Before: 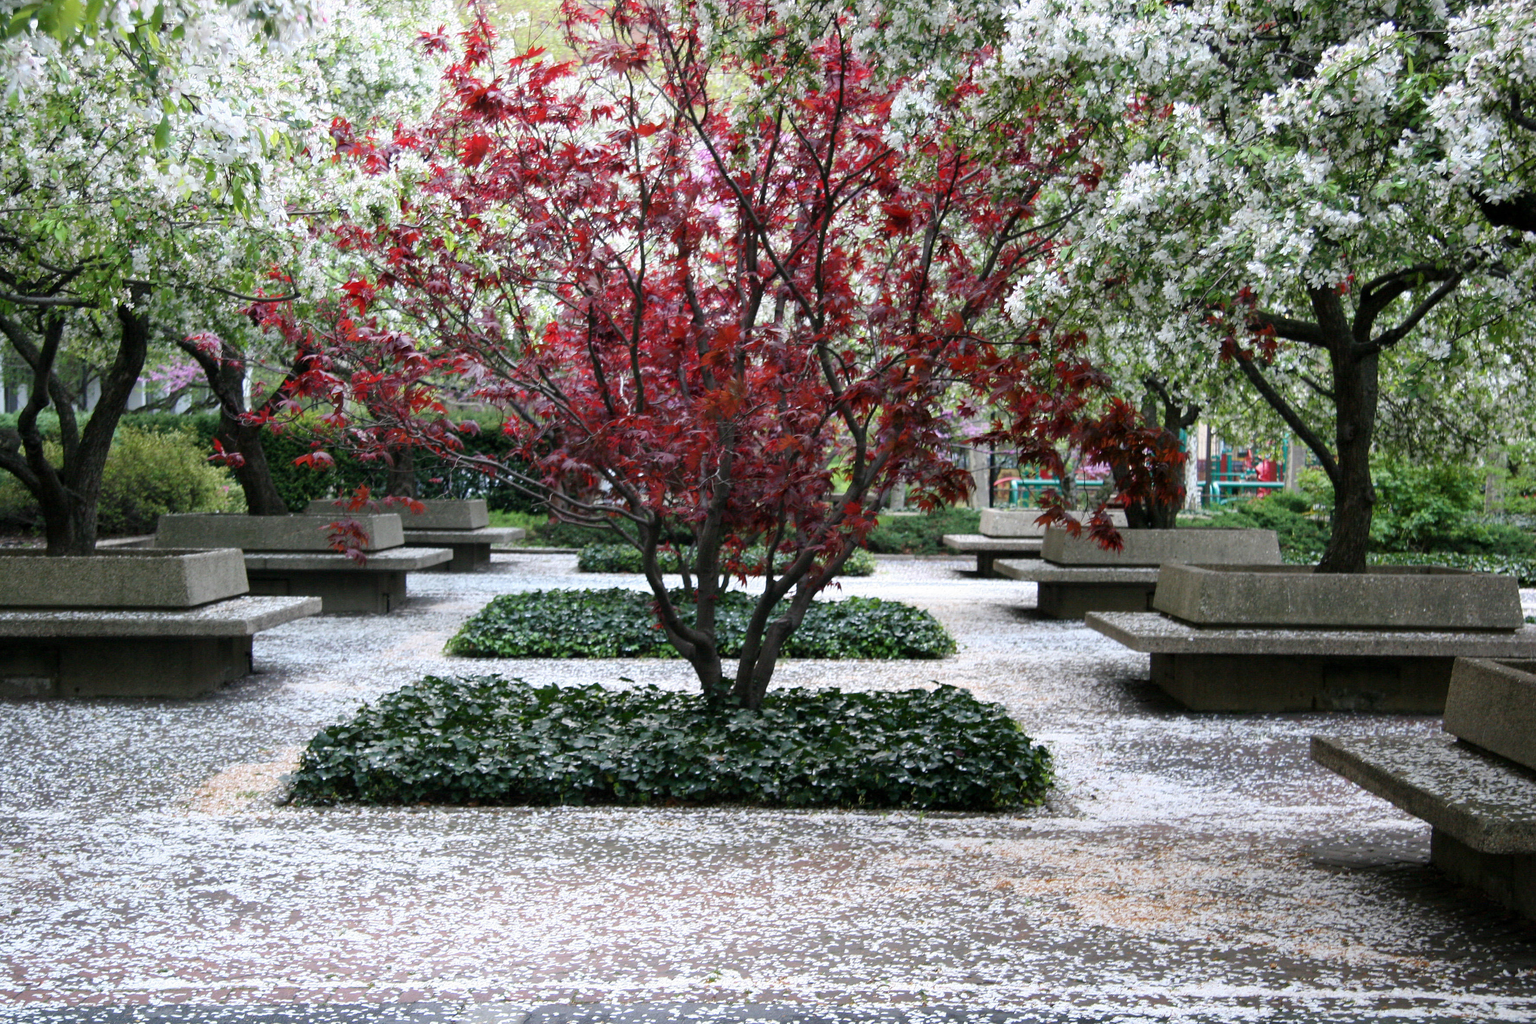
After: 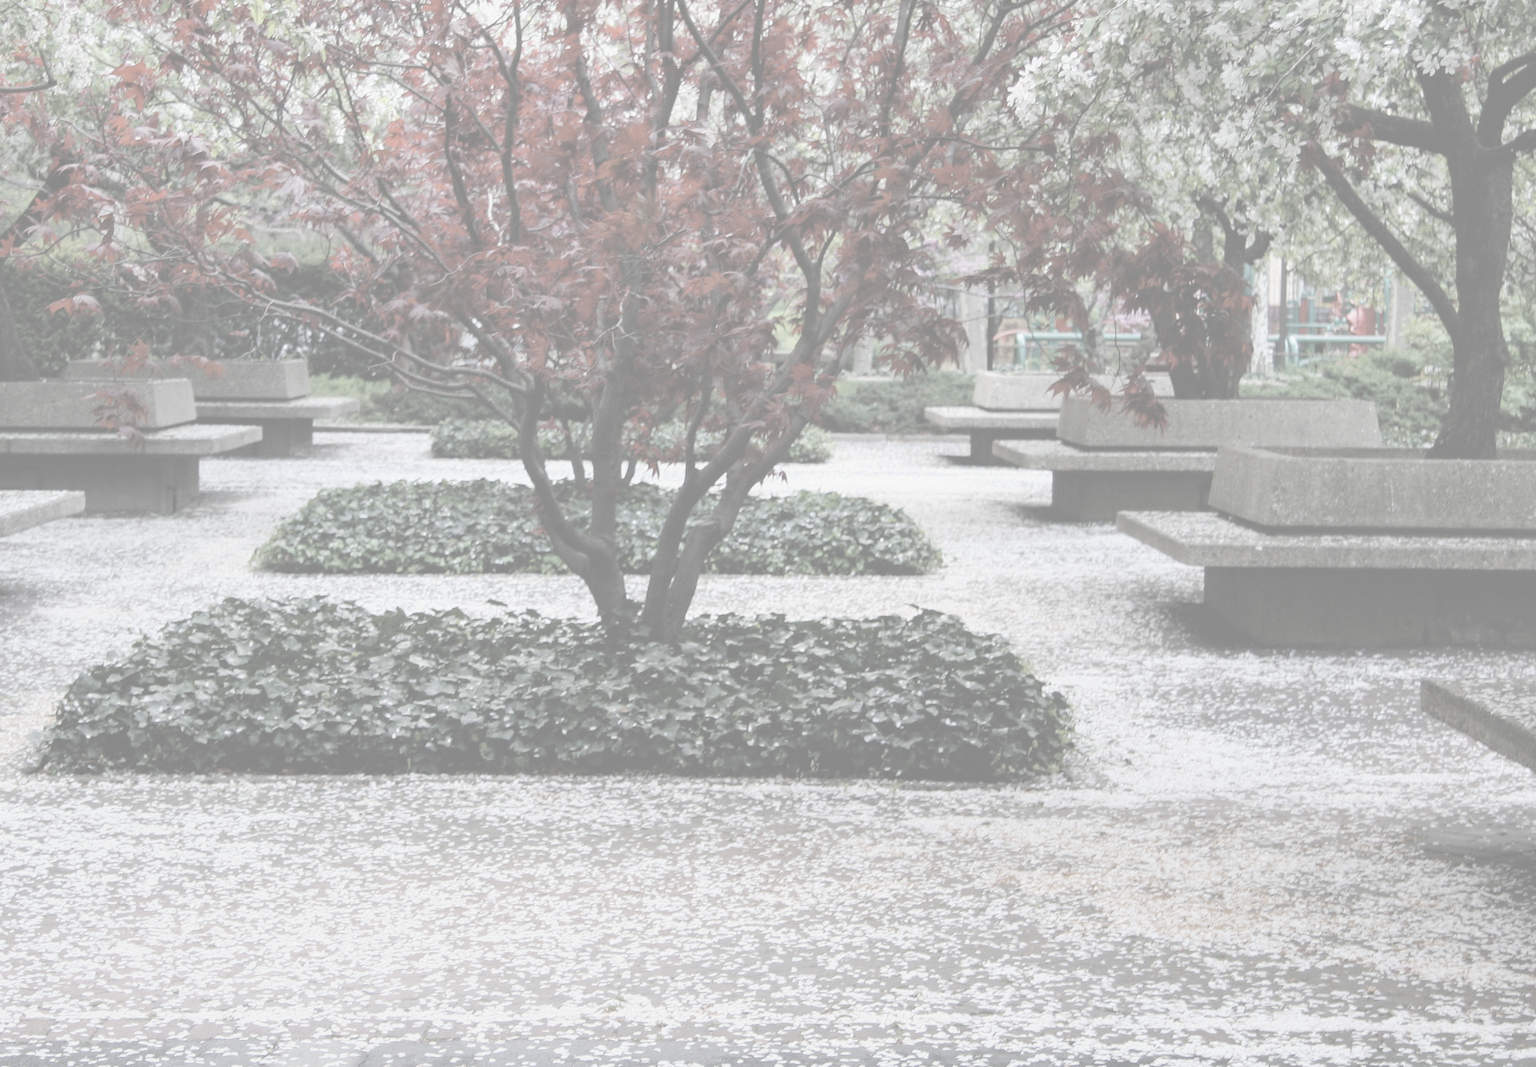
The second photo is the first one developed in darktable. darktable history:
local contrast: detail 130%
crop: left 16.871%, top 22.857%, right 9.116%
exposure: black level correction -0.028, compensate highlight preservation false
contrast brightness saturation: contrast -0.32, brightness 0.75, saturation -0.78
